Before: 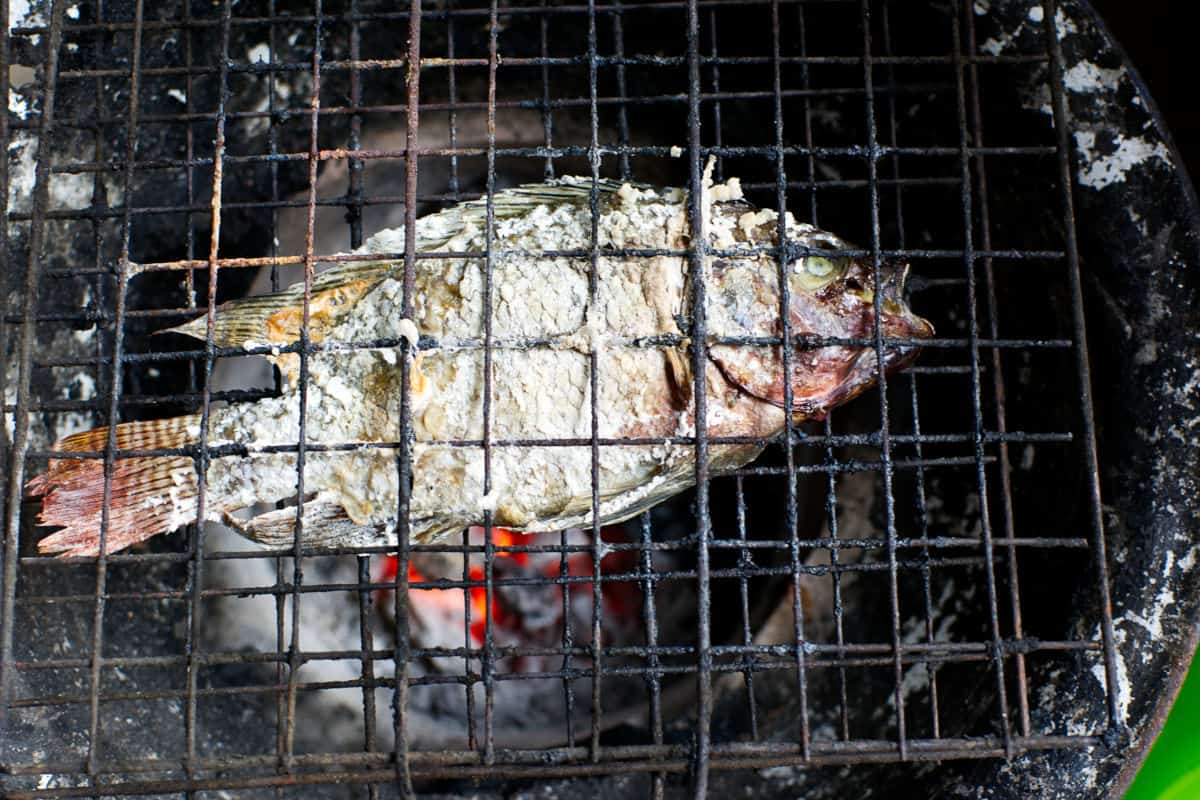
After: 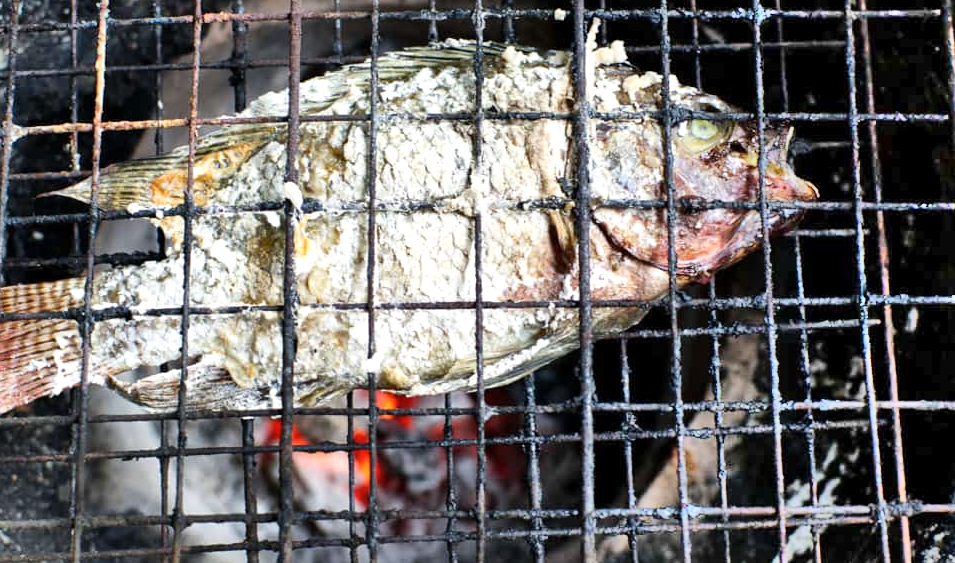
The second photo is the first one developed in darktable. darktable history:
contrast brightness saturation: saturation -0.045
exposure: exposure 0.248 EV, compensate highlight preservation false
crop: left 9.719%, top 17.16%, right 10.621%, bottom 12.376%
shadows and highlights: shadows 73.78, highlights -60.92, soften with gaussian
